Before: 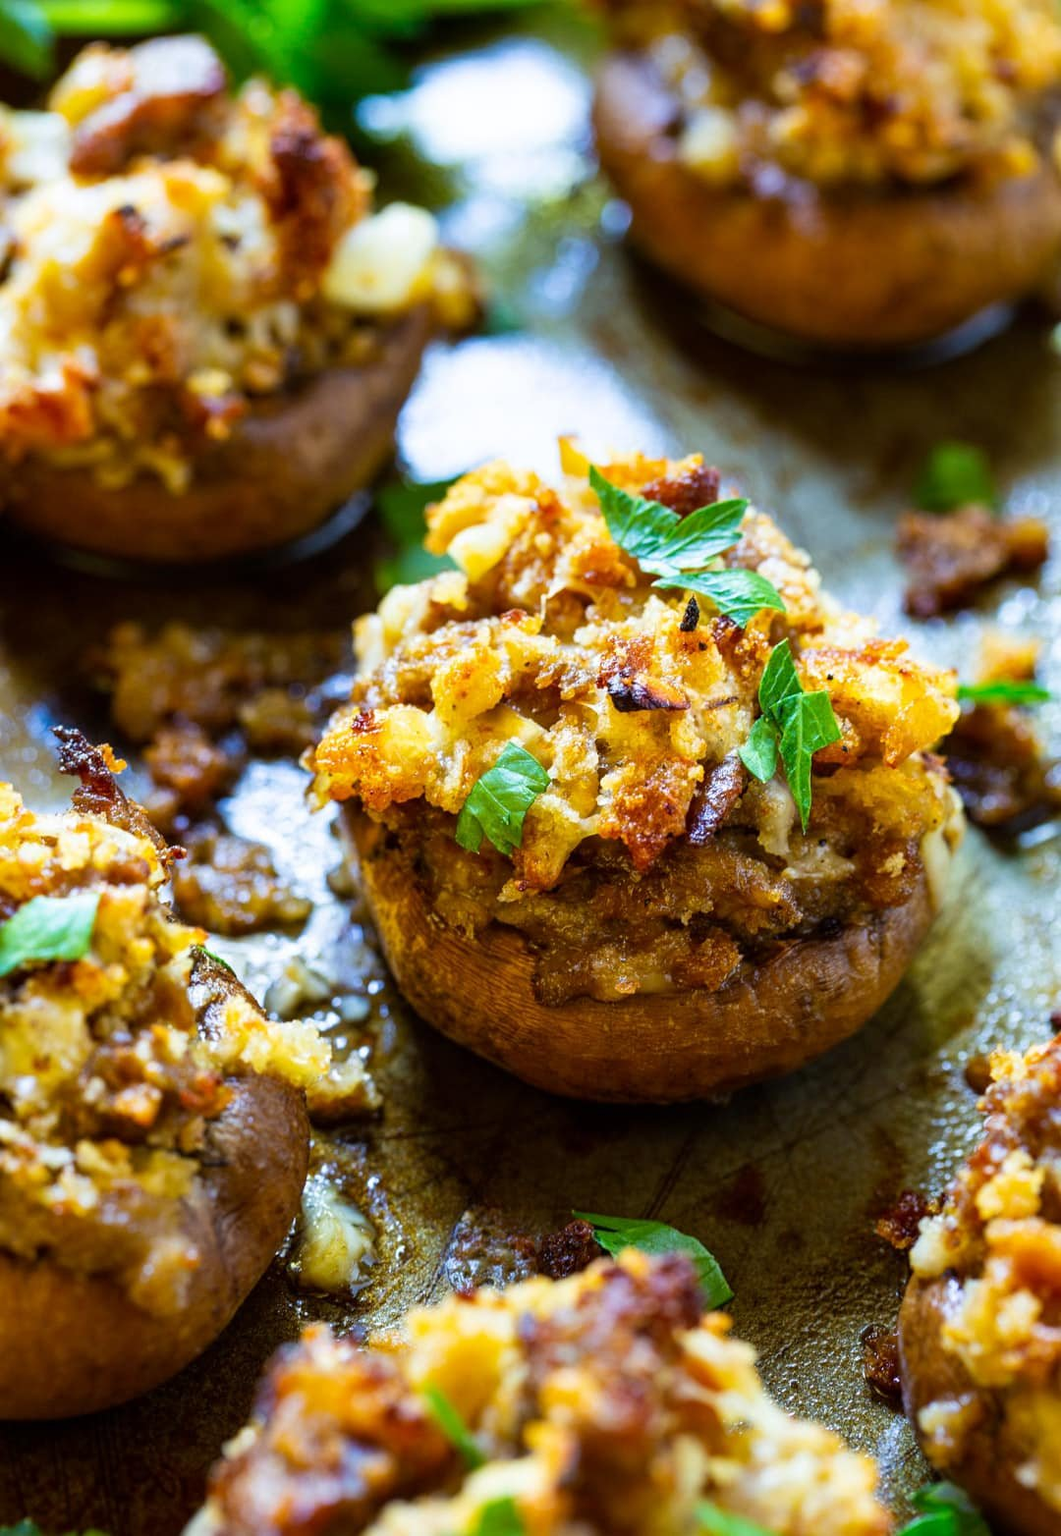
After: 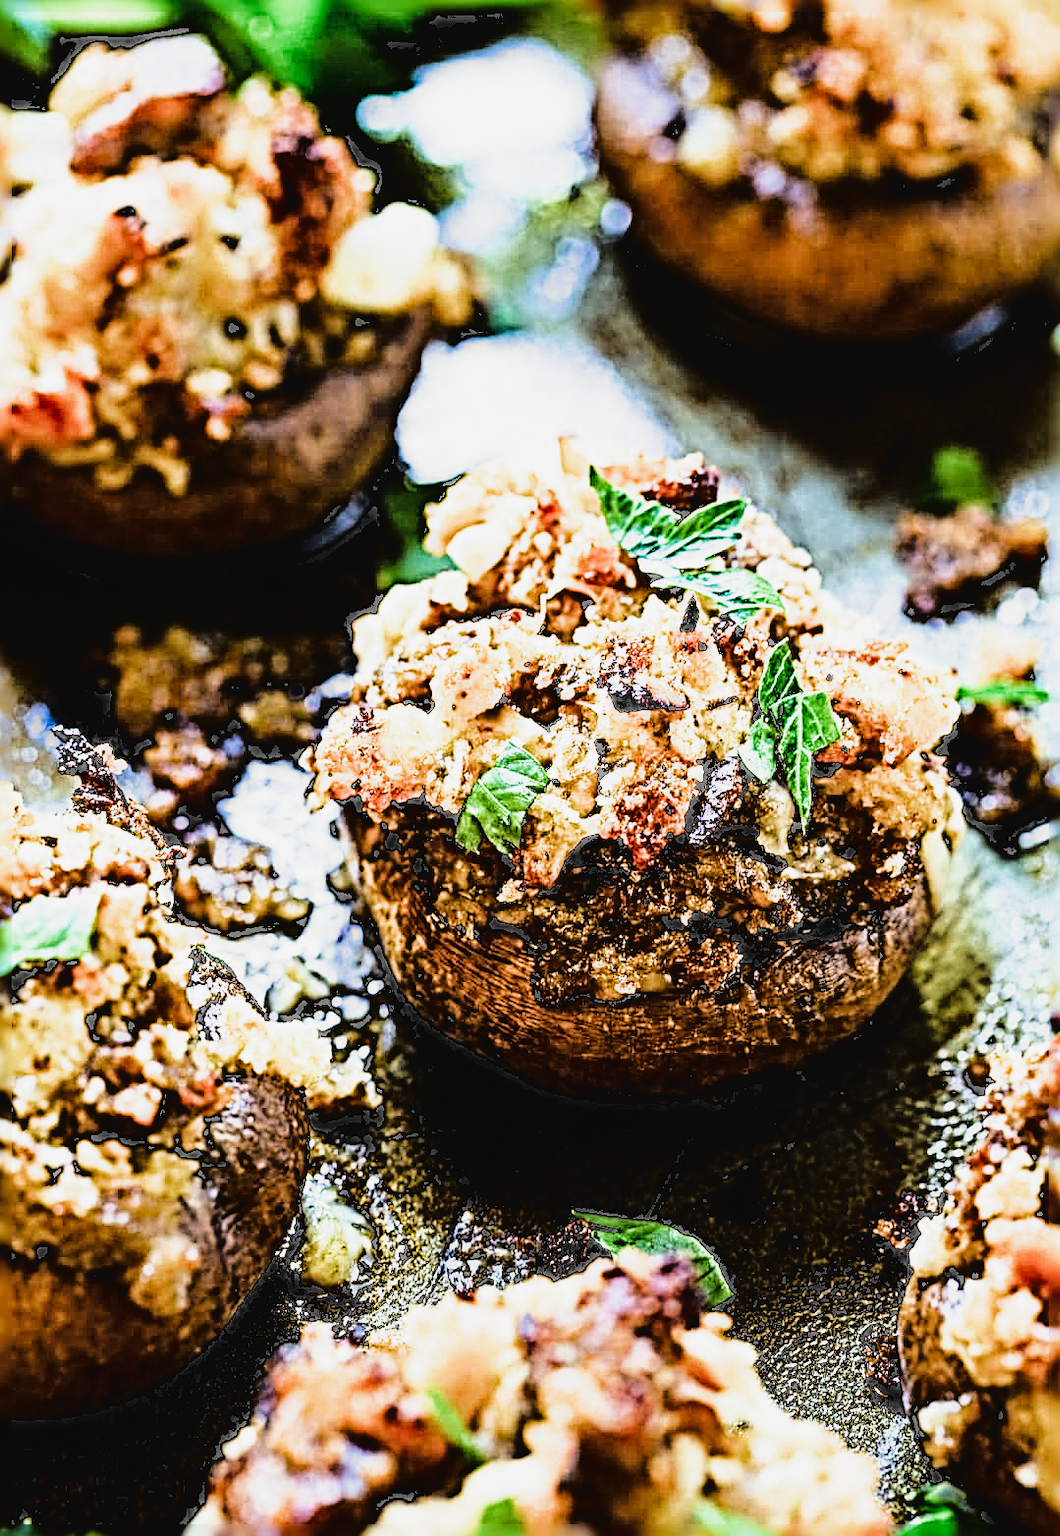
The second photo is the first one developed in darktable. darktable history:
tone curve: curves: ch0 [(0.001, 0.029) (0.084, 0.074) (0.162, 0.165) (0.304, 0.382) (0.466, 0.576) (0.654, 0.741) (0.848, 0.906) (0.984, 0.963)]; ch1 [(0, 0) (0.34, 0.235) (0.46, 0.46) (0.515, 0.502) (0.553, 0.567) (0.764, 0.815) (1, 1)]; ch2 [(0, 0) (0.44, 0.458) (0.479, 0.492) (0.524, 0.507) (0.547, 0.579) (0.673, 0.712) (1, 1)], color space Lab, linked channels, preserve colors none
sharpen: radius 6.256, amount 1.807, threshold 0.164
filmic rgb: black relative exposure -5.29 EV, white relative exposure 2.89 EV, threshold 5.95 EV, dynamic range scaling -37.77%, hardness 3.99, contrast 1.6, highlights saturation mix -0.86%, add noise in highlights 0, preserve chrominance max RGB, color science v3 (2019), use custom middle-gray values true, contrast in highlights soft, enable highlight reconstruction true
tone equalizer: -7 EV 0.112 EV
